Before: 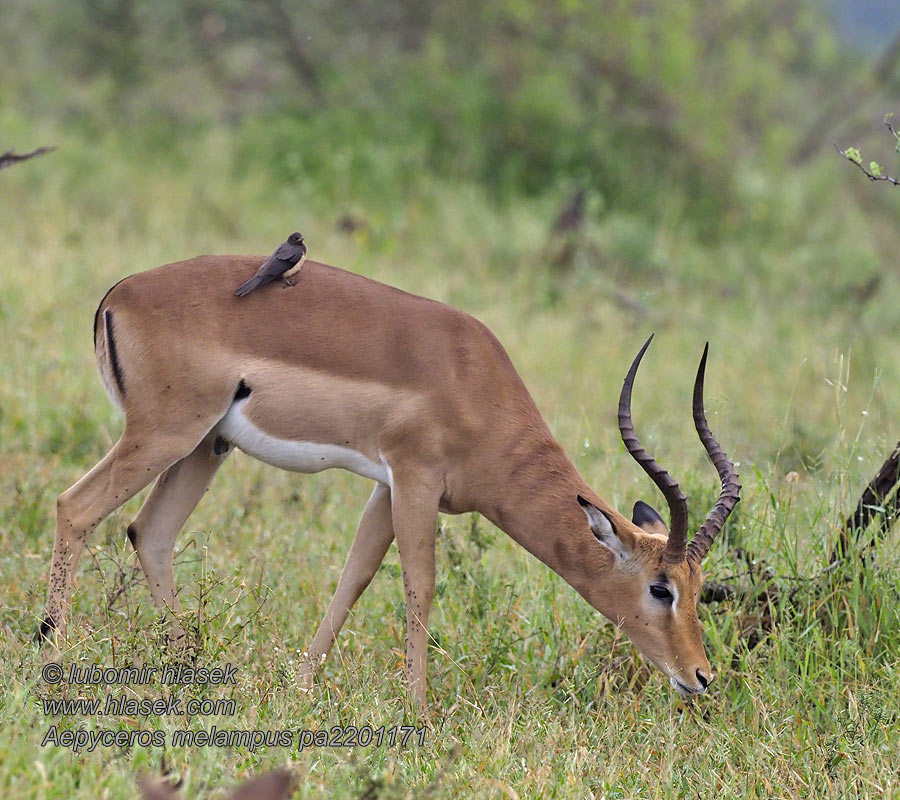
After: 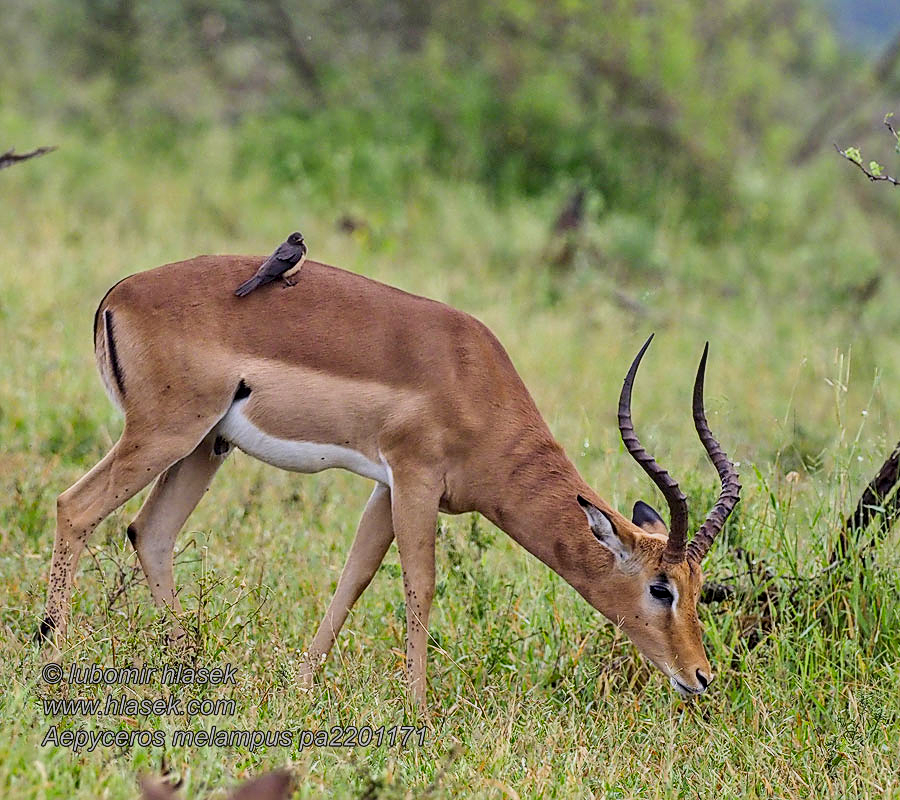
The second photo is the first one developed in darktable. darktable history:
contrast brightness saturation: contrast 0.18, saturation 0.3
filmic rgb: black relative exposure -13 EV, threshold 3 EV, target white luminance 85%, hardness 6.3, latitude 42.11%, contrast 0.858, shadows ↔ highlights balance 8.63%, color science v4 (2020), enable highlight reconstruction true
sharpen: on, module defaults
local contrast: on, module defaults
